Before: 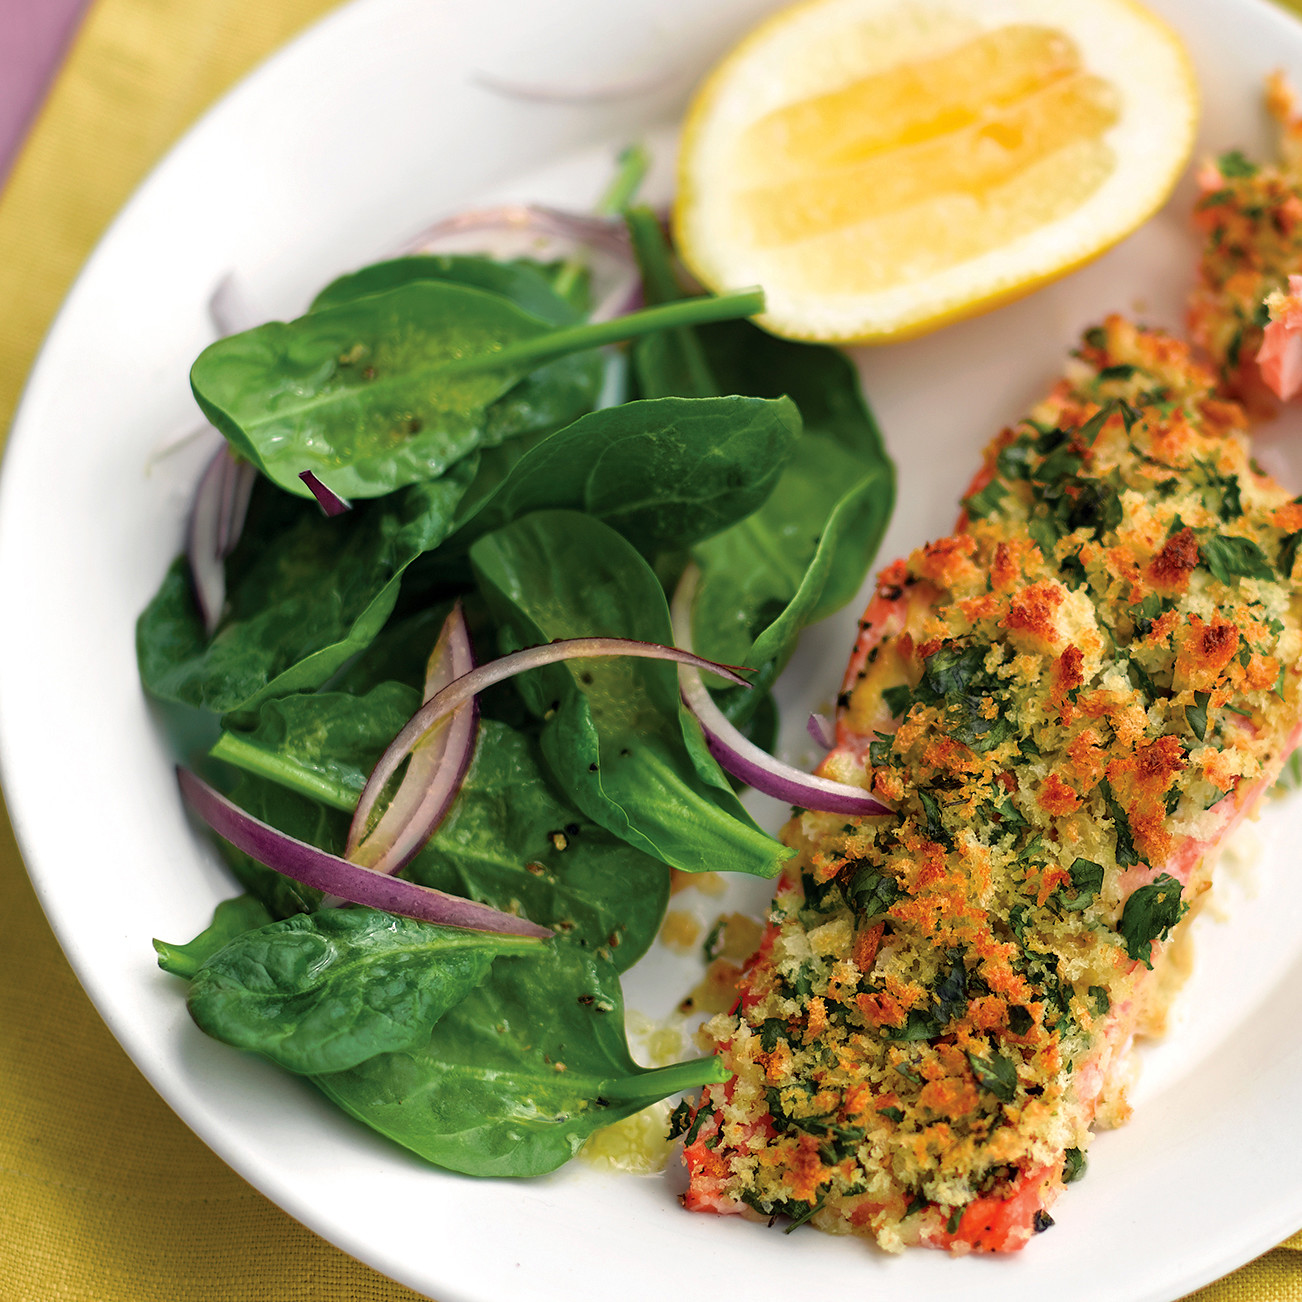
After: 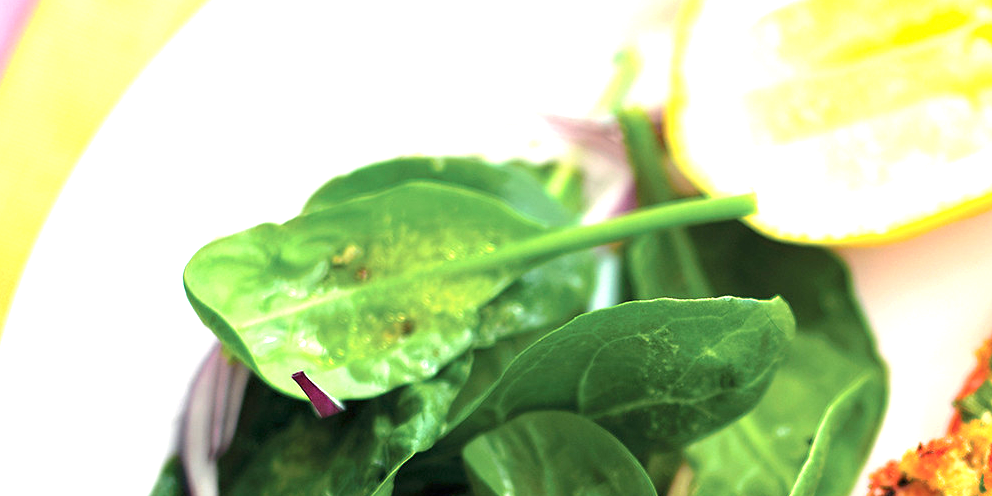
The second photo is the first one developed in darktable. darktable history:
exposure: black level correction 0, exposure 1.55 EV, compensate exposure bias true, compensate highlight preservation false
crop: left 0.579%, top 7.627%, right 23.167%, bottom 54.275%
